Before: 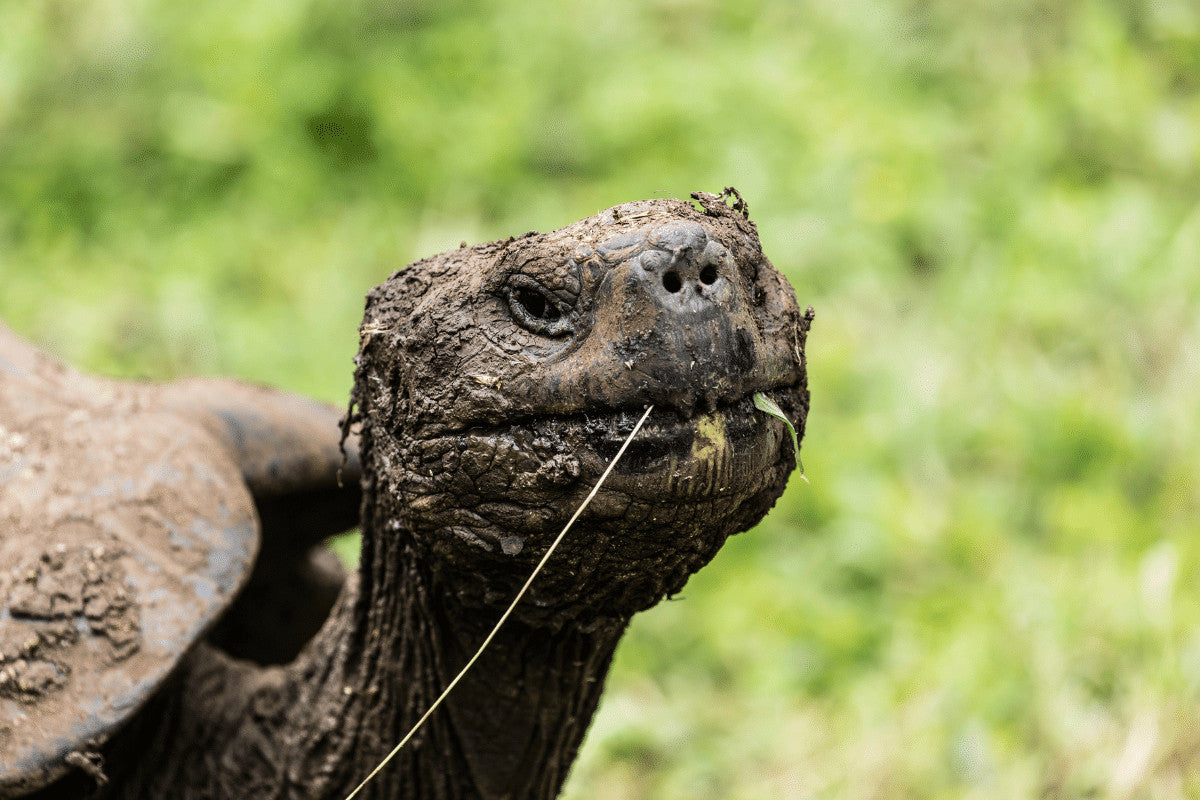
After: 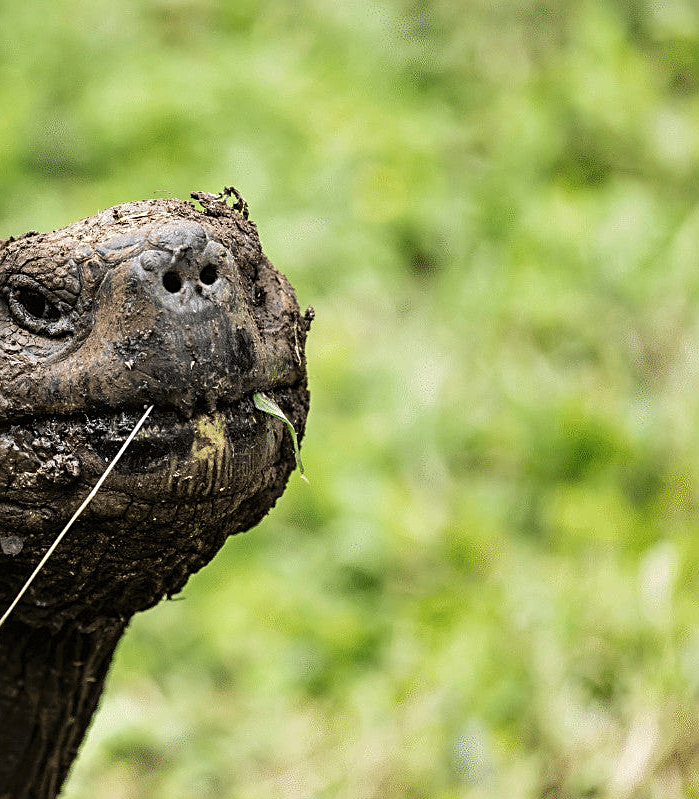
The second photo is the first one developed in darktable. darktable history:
tone equalizer: on, module defaults
crop: left 41.731%
shadows and highlights: shadows 11.88, white point adjustment 1.28, soften with gaussian
sharpen: on, module defaults
